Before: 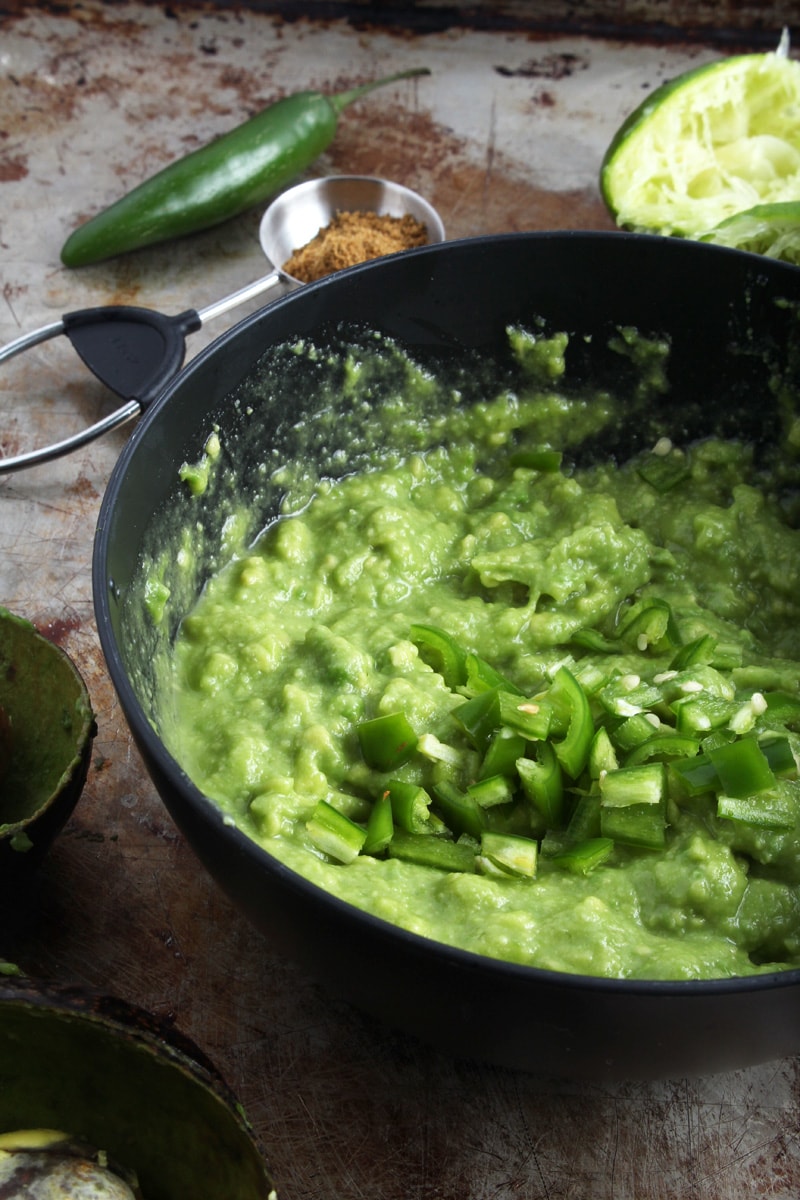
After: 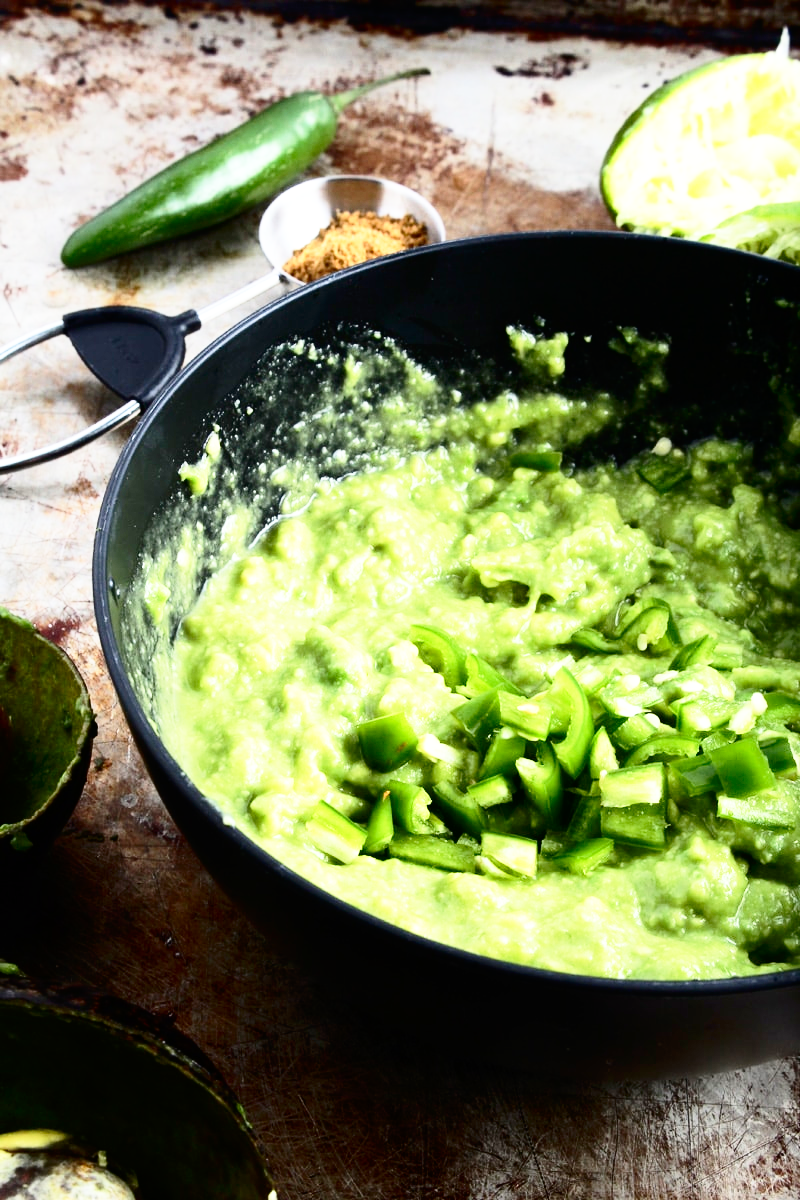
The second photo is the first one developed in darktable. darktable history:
contrast brightness saturation: contrast 0.28
base curve: curves: ch0 [(0, 0) (0.012, 0.01) (0.073, 0.168) (0.31, 0.711) (0.645, 0.957) (1, 1)], preserve colors none
